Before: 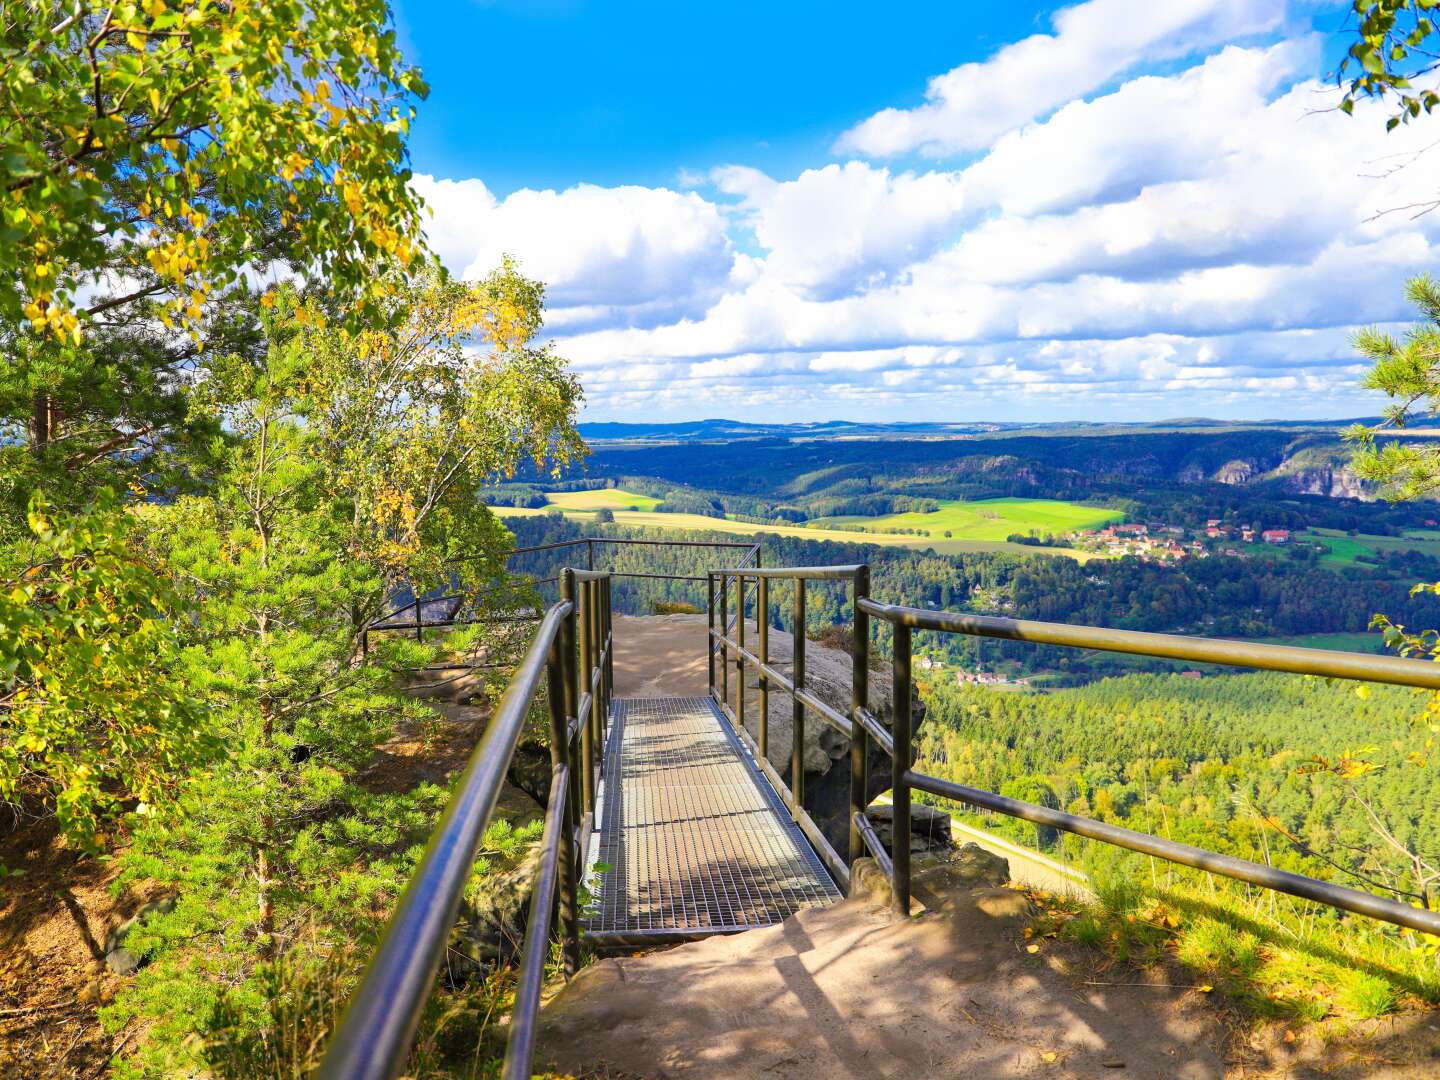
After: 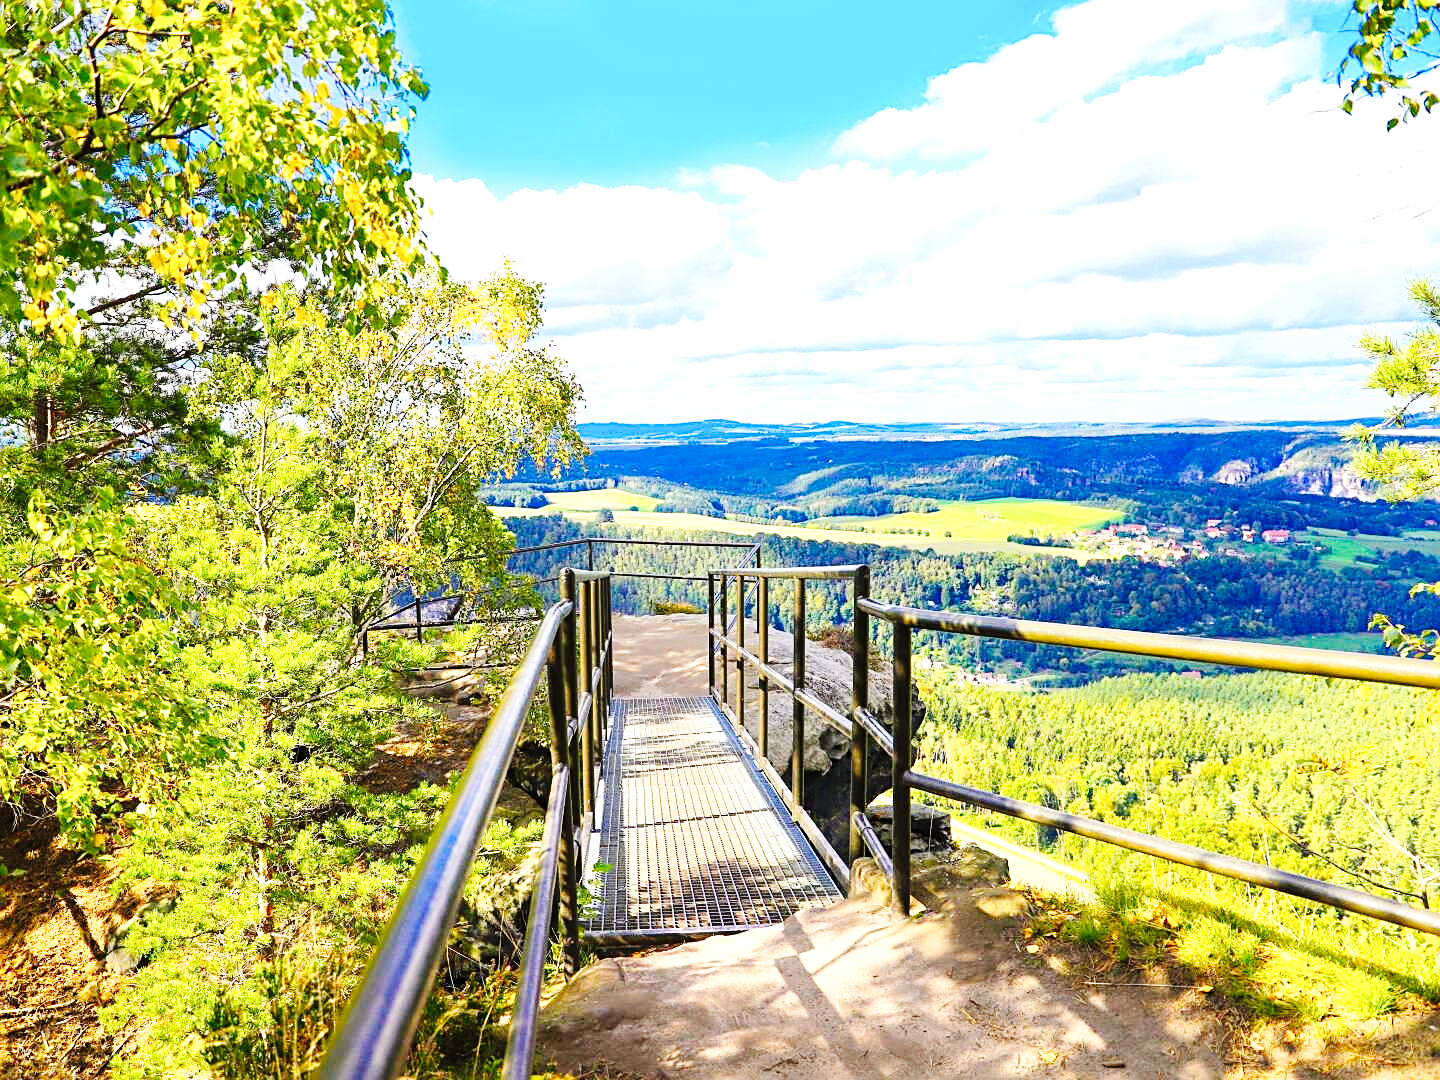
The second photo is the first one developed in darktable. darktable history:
exposure: black level correction 0, exposure 0.68 EV, compensate exposure bias true, compensate highlight preservation false
sharpen: on, module defaults
base curve: curves: ch0 [(0, 0) (0.036, 0.025) (0.121, 0.166) (0.206, 0.329) (0.605, 0.79) (1, 1)], preserve colors none
